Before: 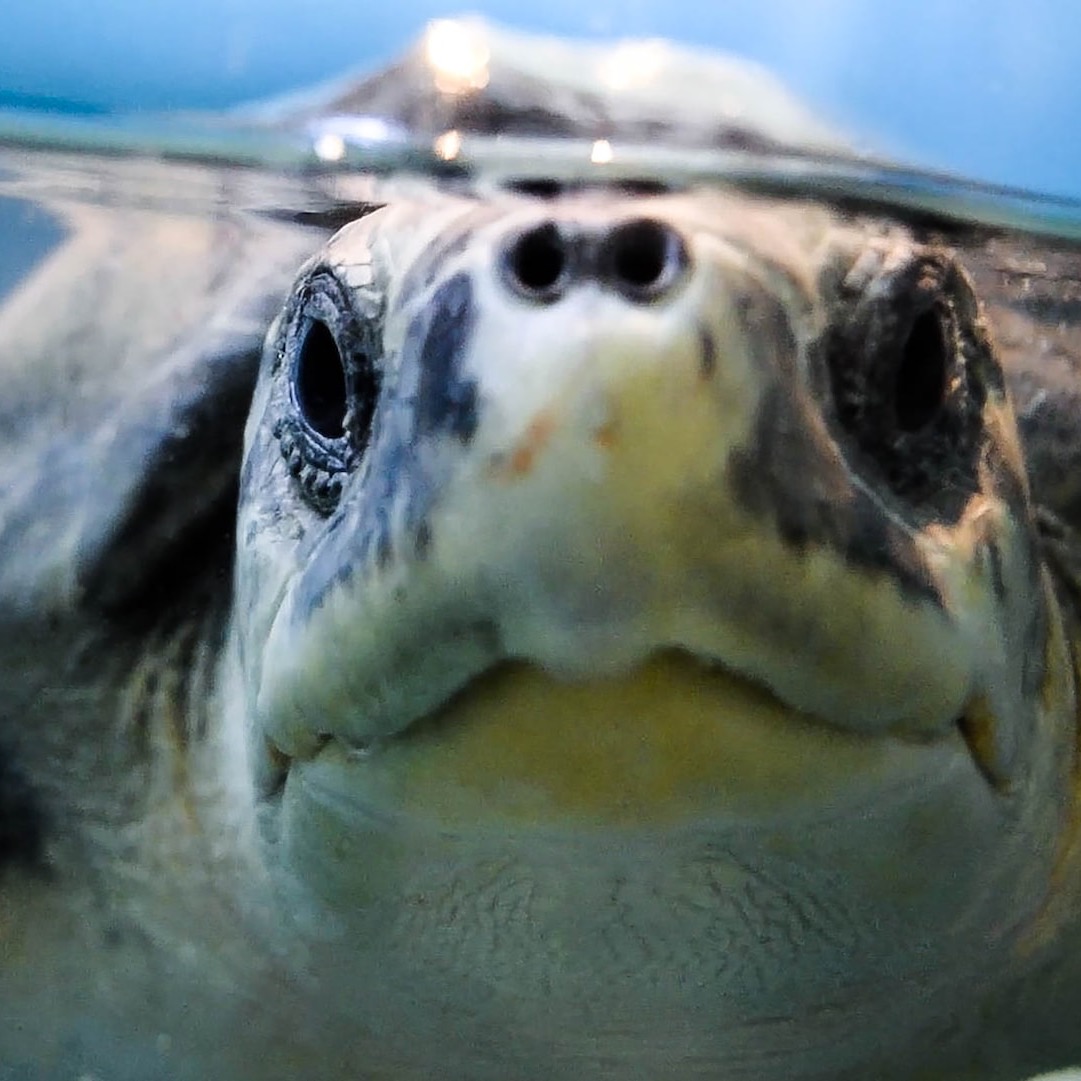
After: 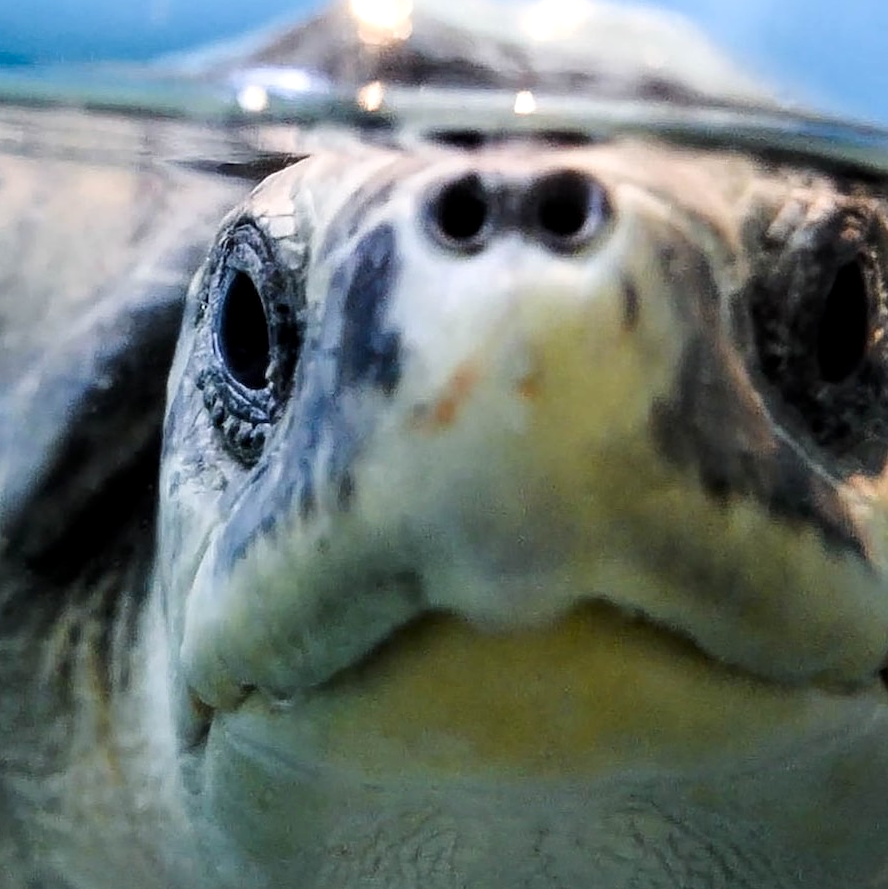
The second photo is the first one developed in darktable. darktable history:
crop and rotate: left 7.196%, top 4.574%, right 10.605%, bottom 13.178%
local contrast: highlights 100%, shadows 100%, detail 120%, midtone range 0.2
